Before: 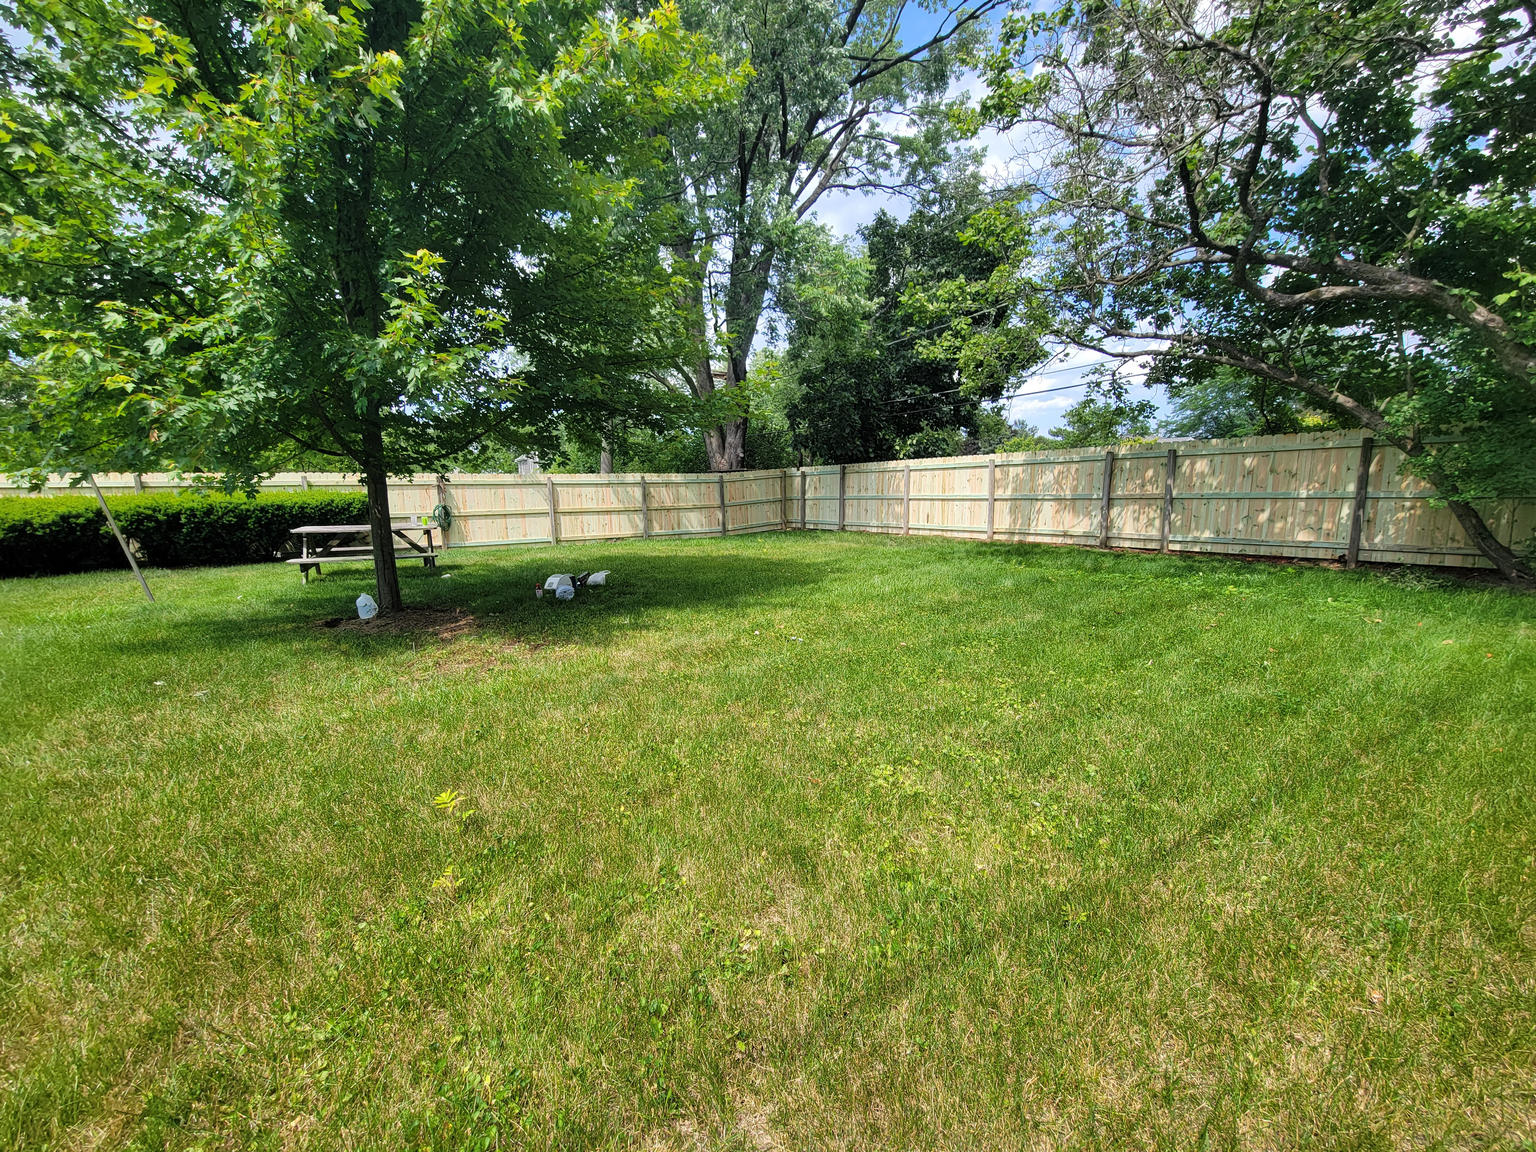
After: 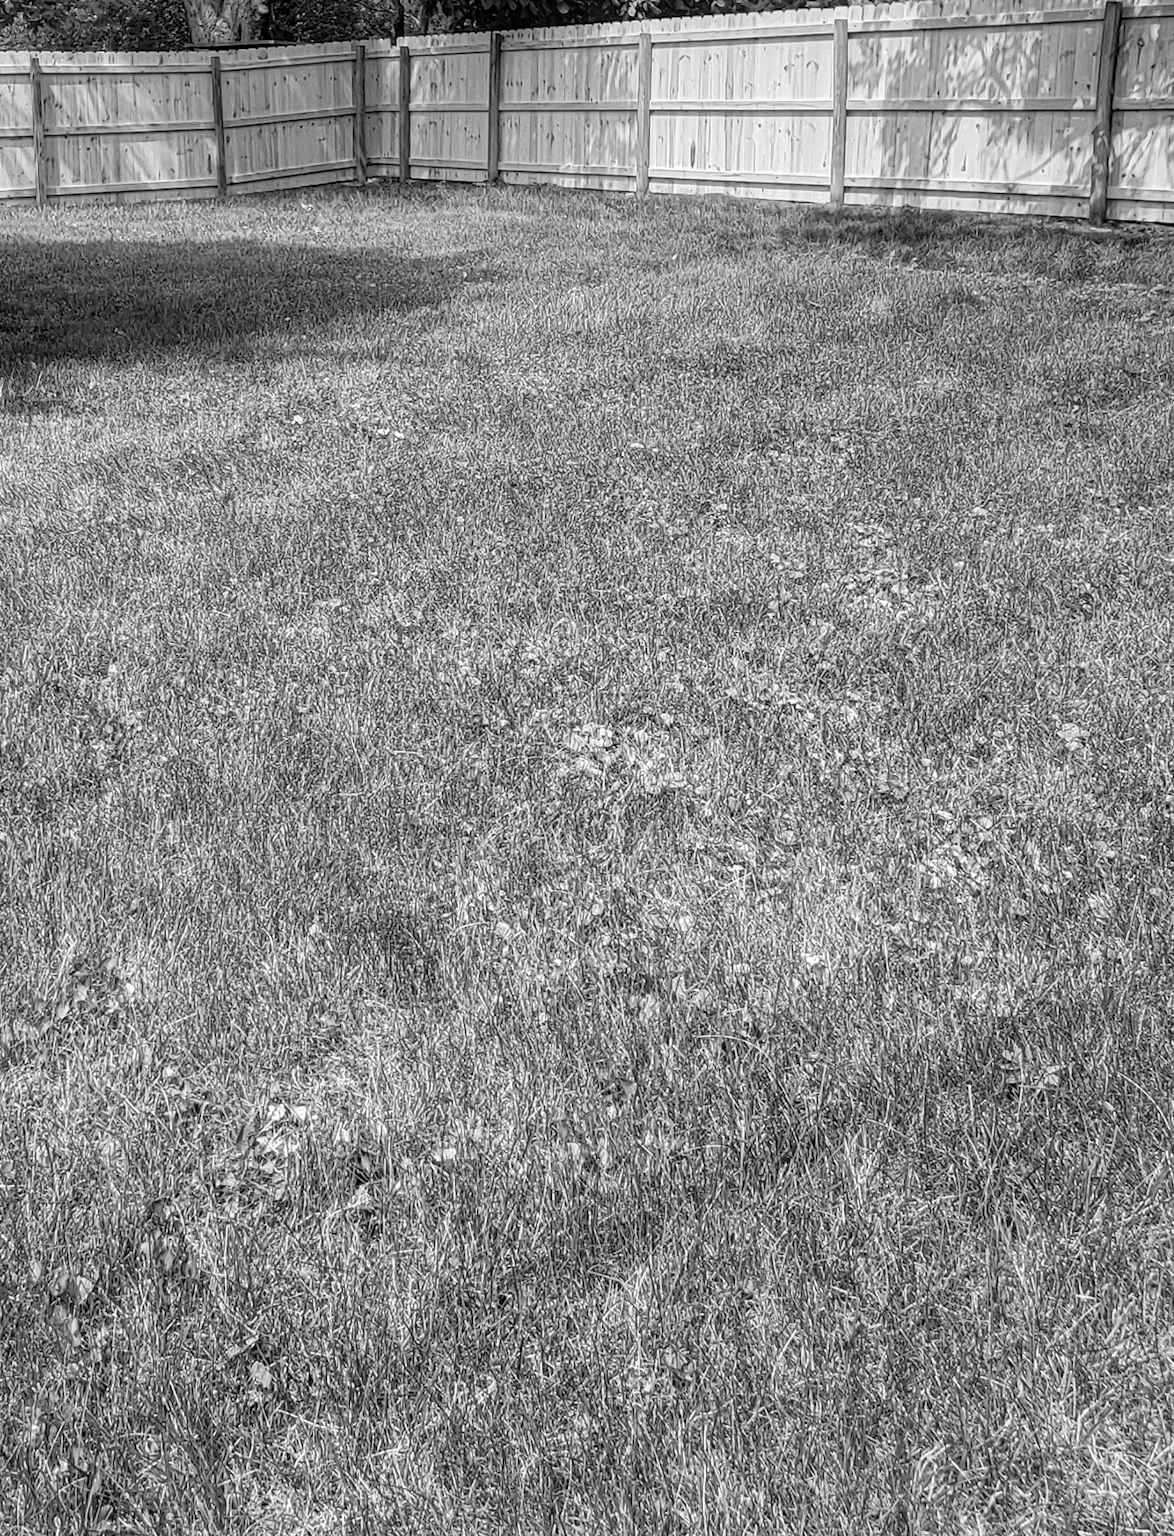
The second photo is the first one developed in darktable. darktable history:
crop: left 40.878%, top 39.176%, right 25.993%, bottom 3.081%
local contrast: on, module defaults
monochrome: a 30.25, b 92.03
